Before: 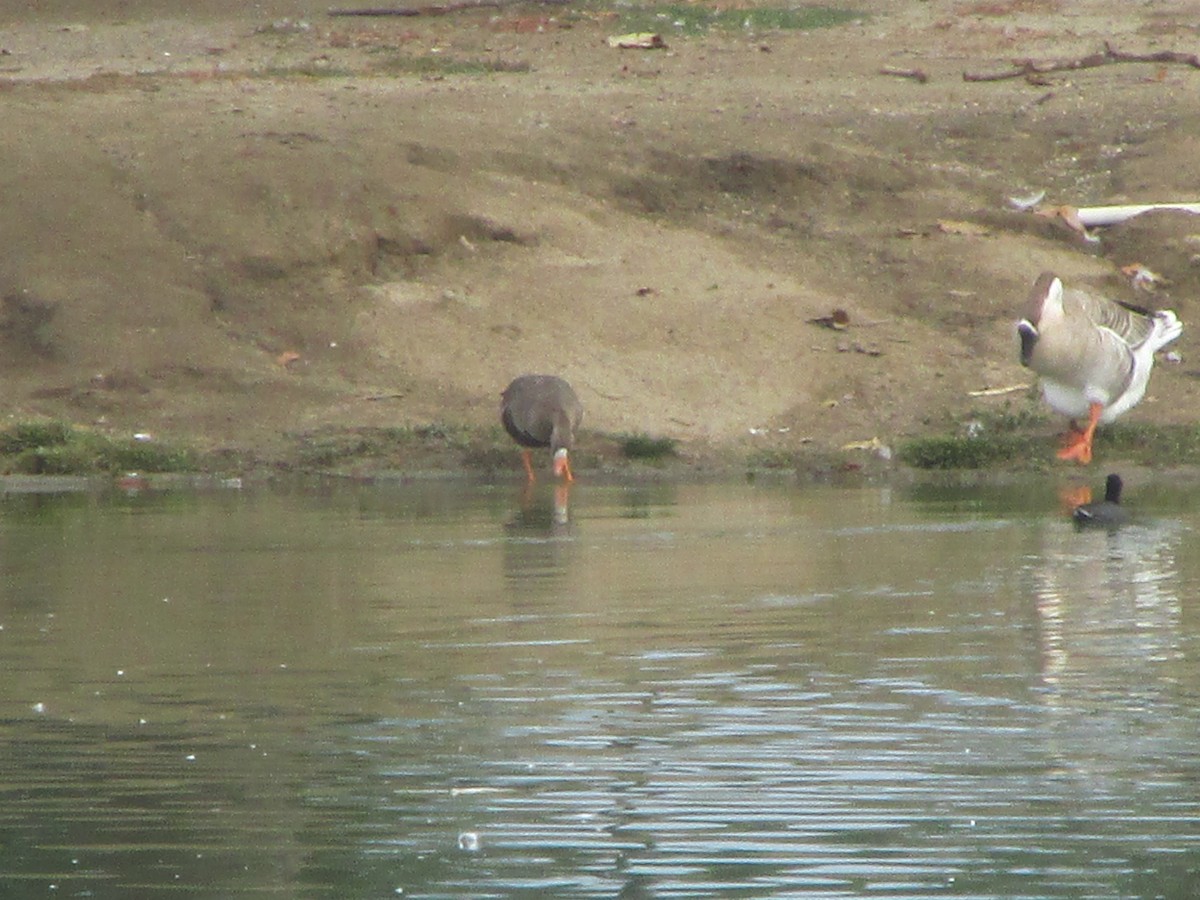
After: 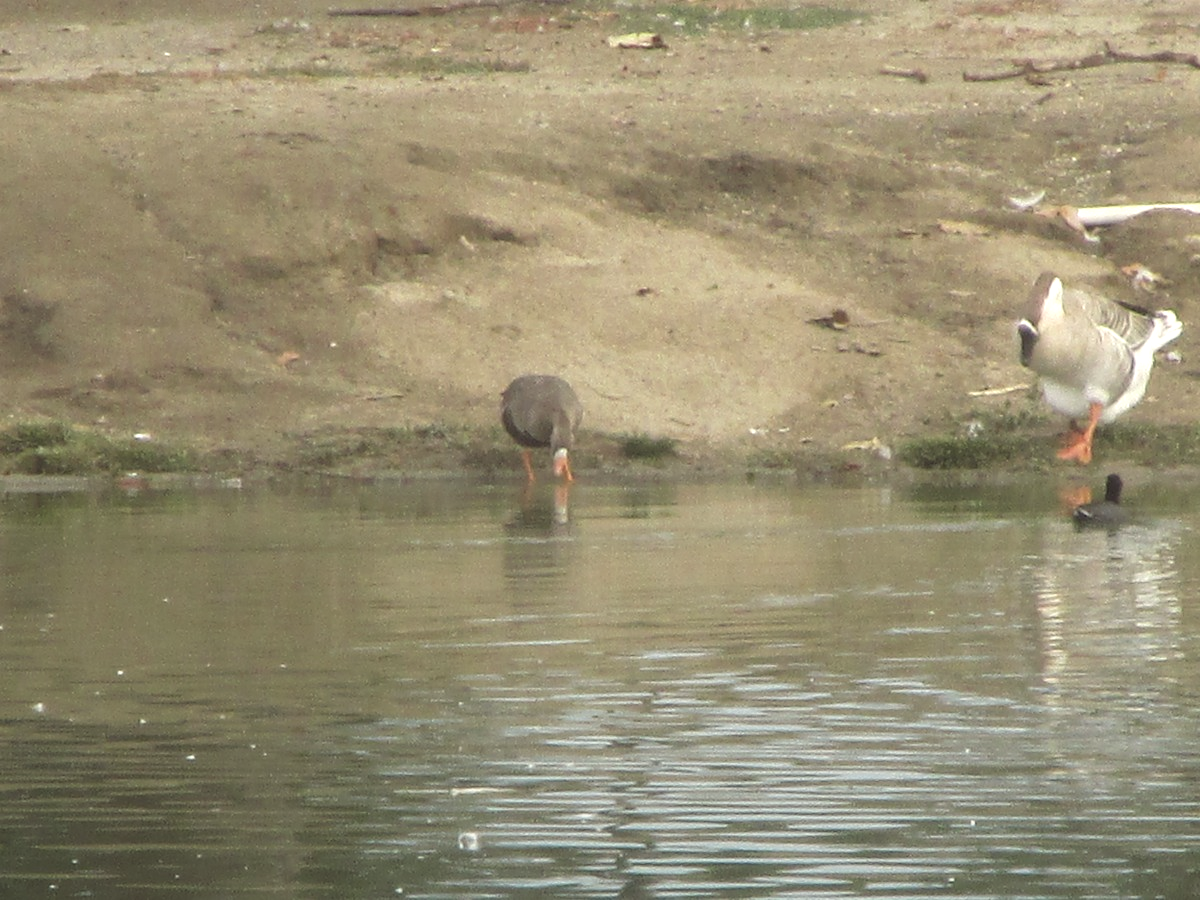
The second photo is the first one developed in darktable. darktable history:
graduated density: rotation -180°, offset 27.42
contrast brightness saturation: contrast 0.06, brightness -0.01, saturation -0.23
exposure: black level correction 0, exposure 0.5 EV, compensate exposure bias true, compensate highlight preservation false
color balance: lift [1.005, 1.002, 0.998, 0.998], gamma [1, 1.021, 1.02, 0.979], gain [0.923, 1.066, 1.056, 0.934]
